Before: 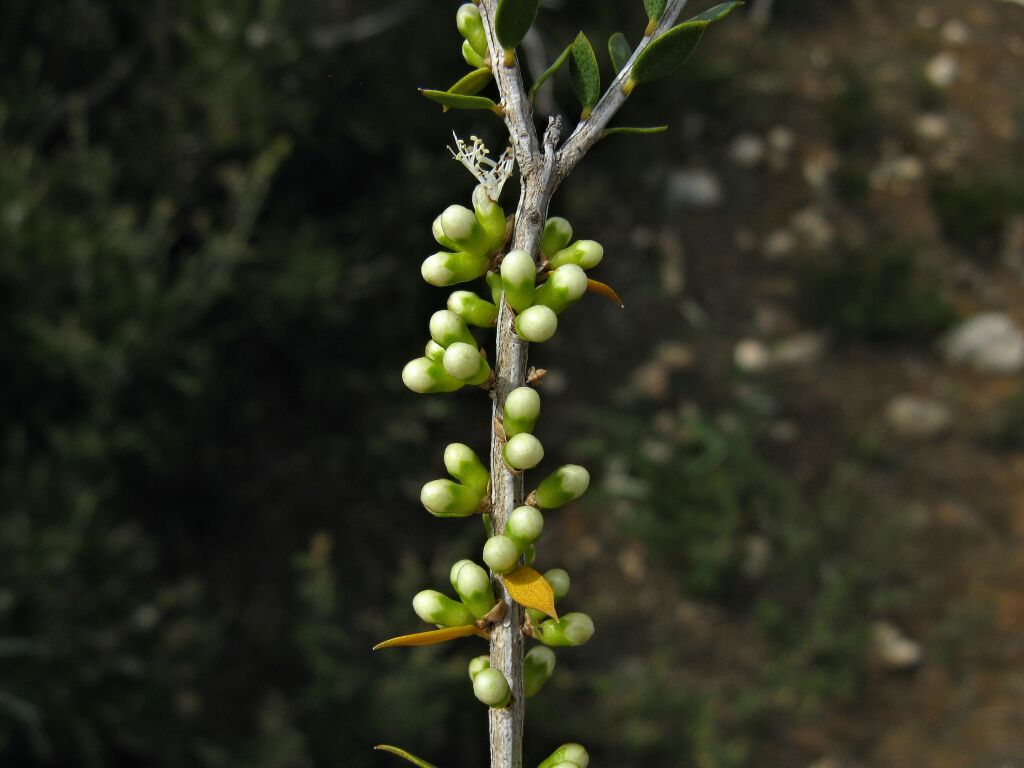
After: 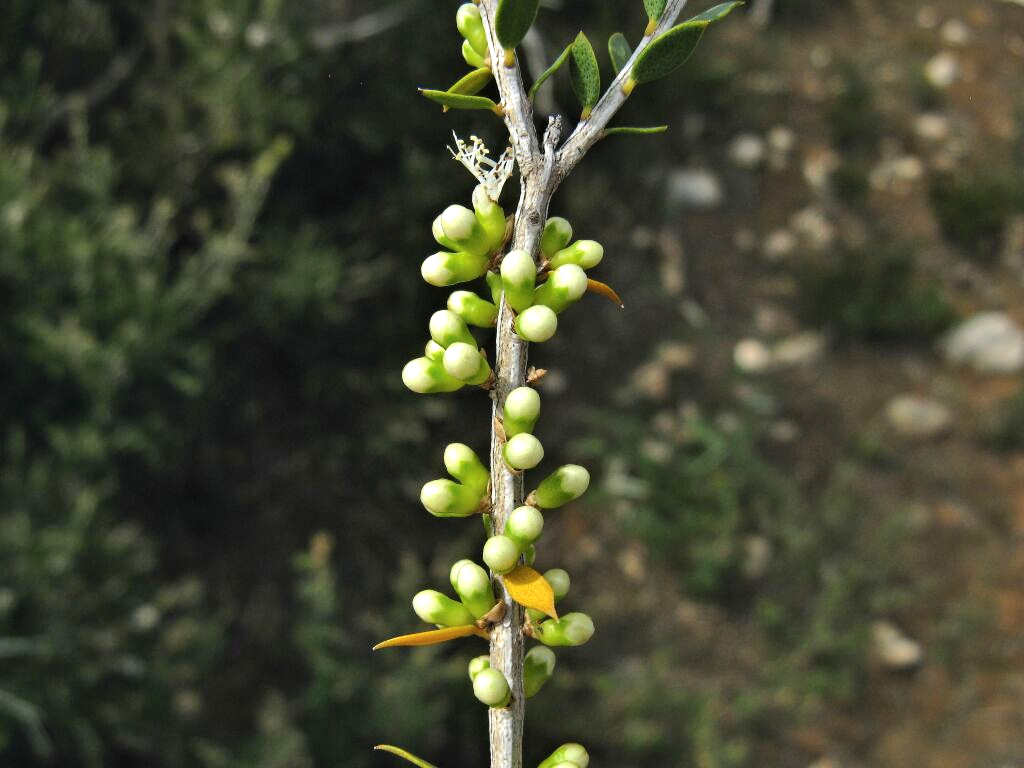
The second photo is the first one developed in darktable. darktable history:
exposure: black level correction 0, exposure 0.6 EV, compensate highlight preservation false
shadows and highlights: soften with gaussian
